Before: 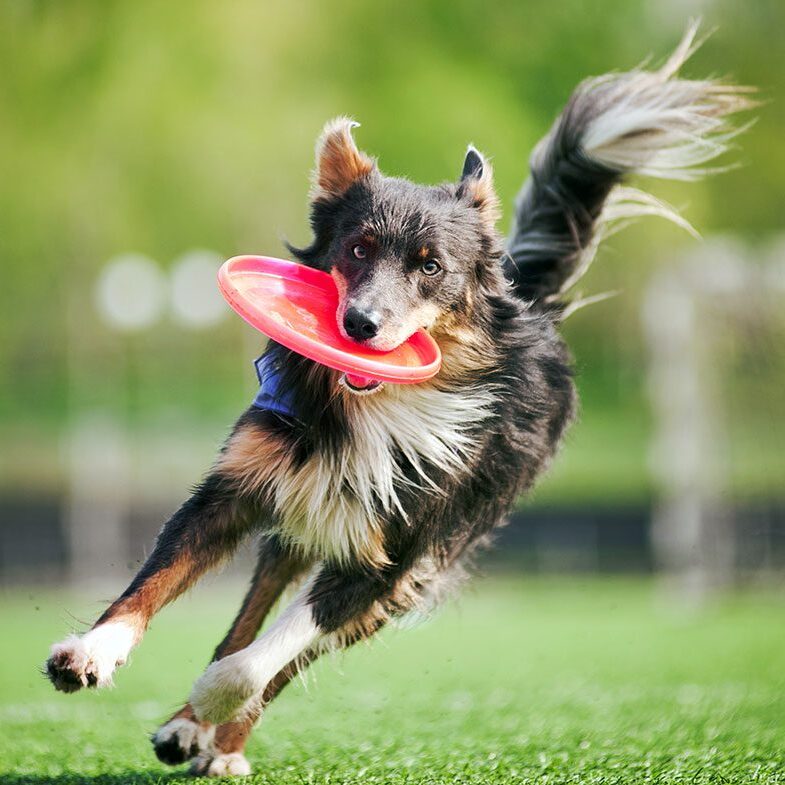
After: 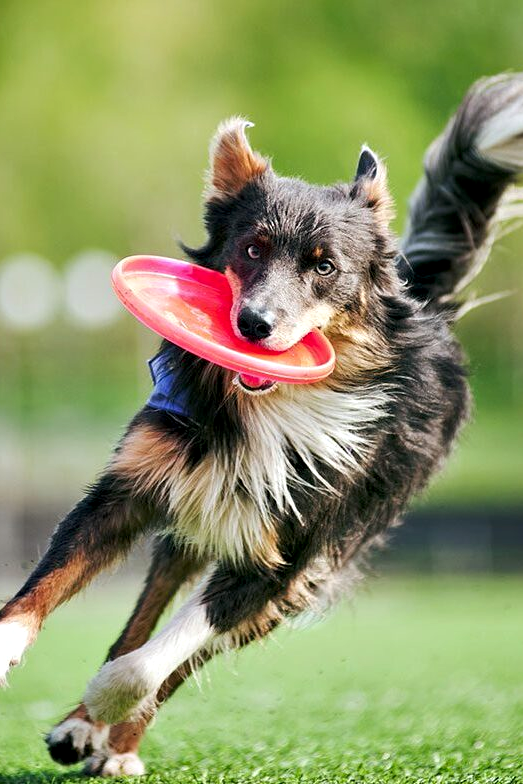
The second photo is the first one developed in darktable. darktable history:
crop and rotate: left 13.537%, right 19.796%
contrast equalizer: octaves 7, y [[0.6 ×6], [0.55 ×6], [0 ×6], [0 ×6], [0 ×6]], mix 0.35
white balance: emerald 1
